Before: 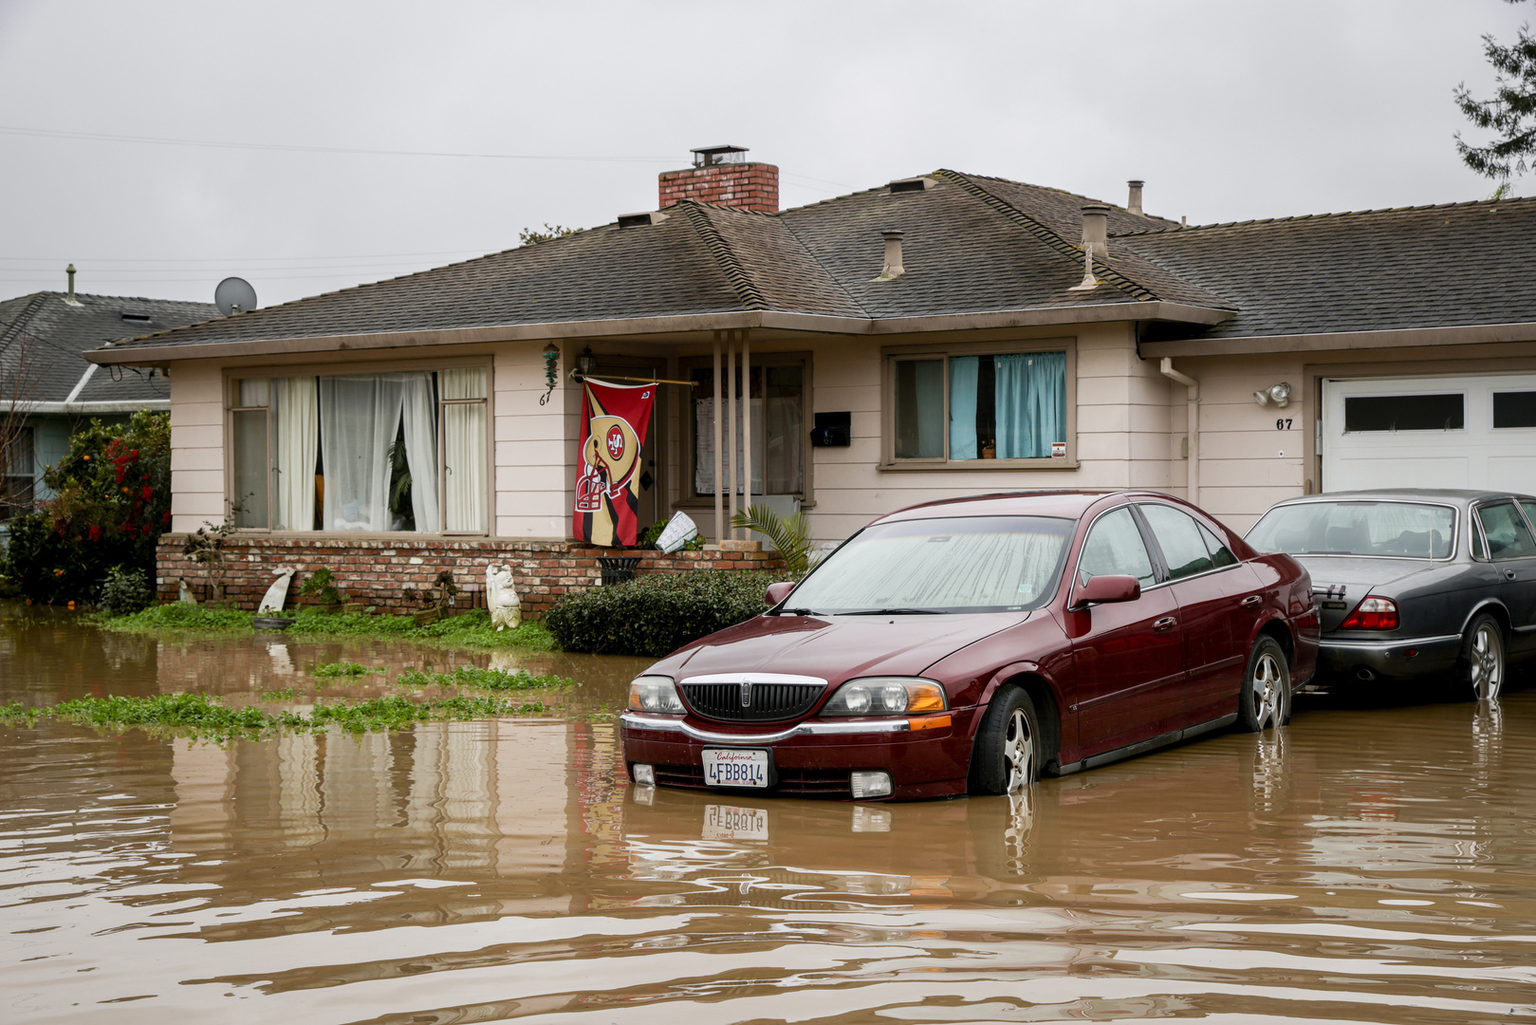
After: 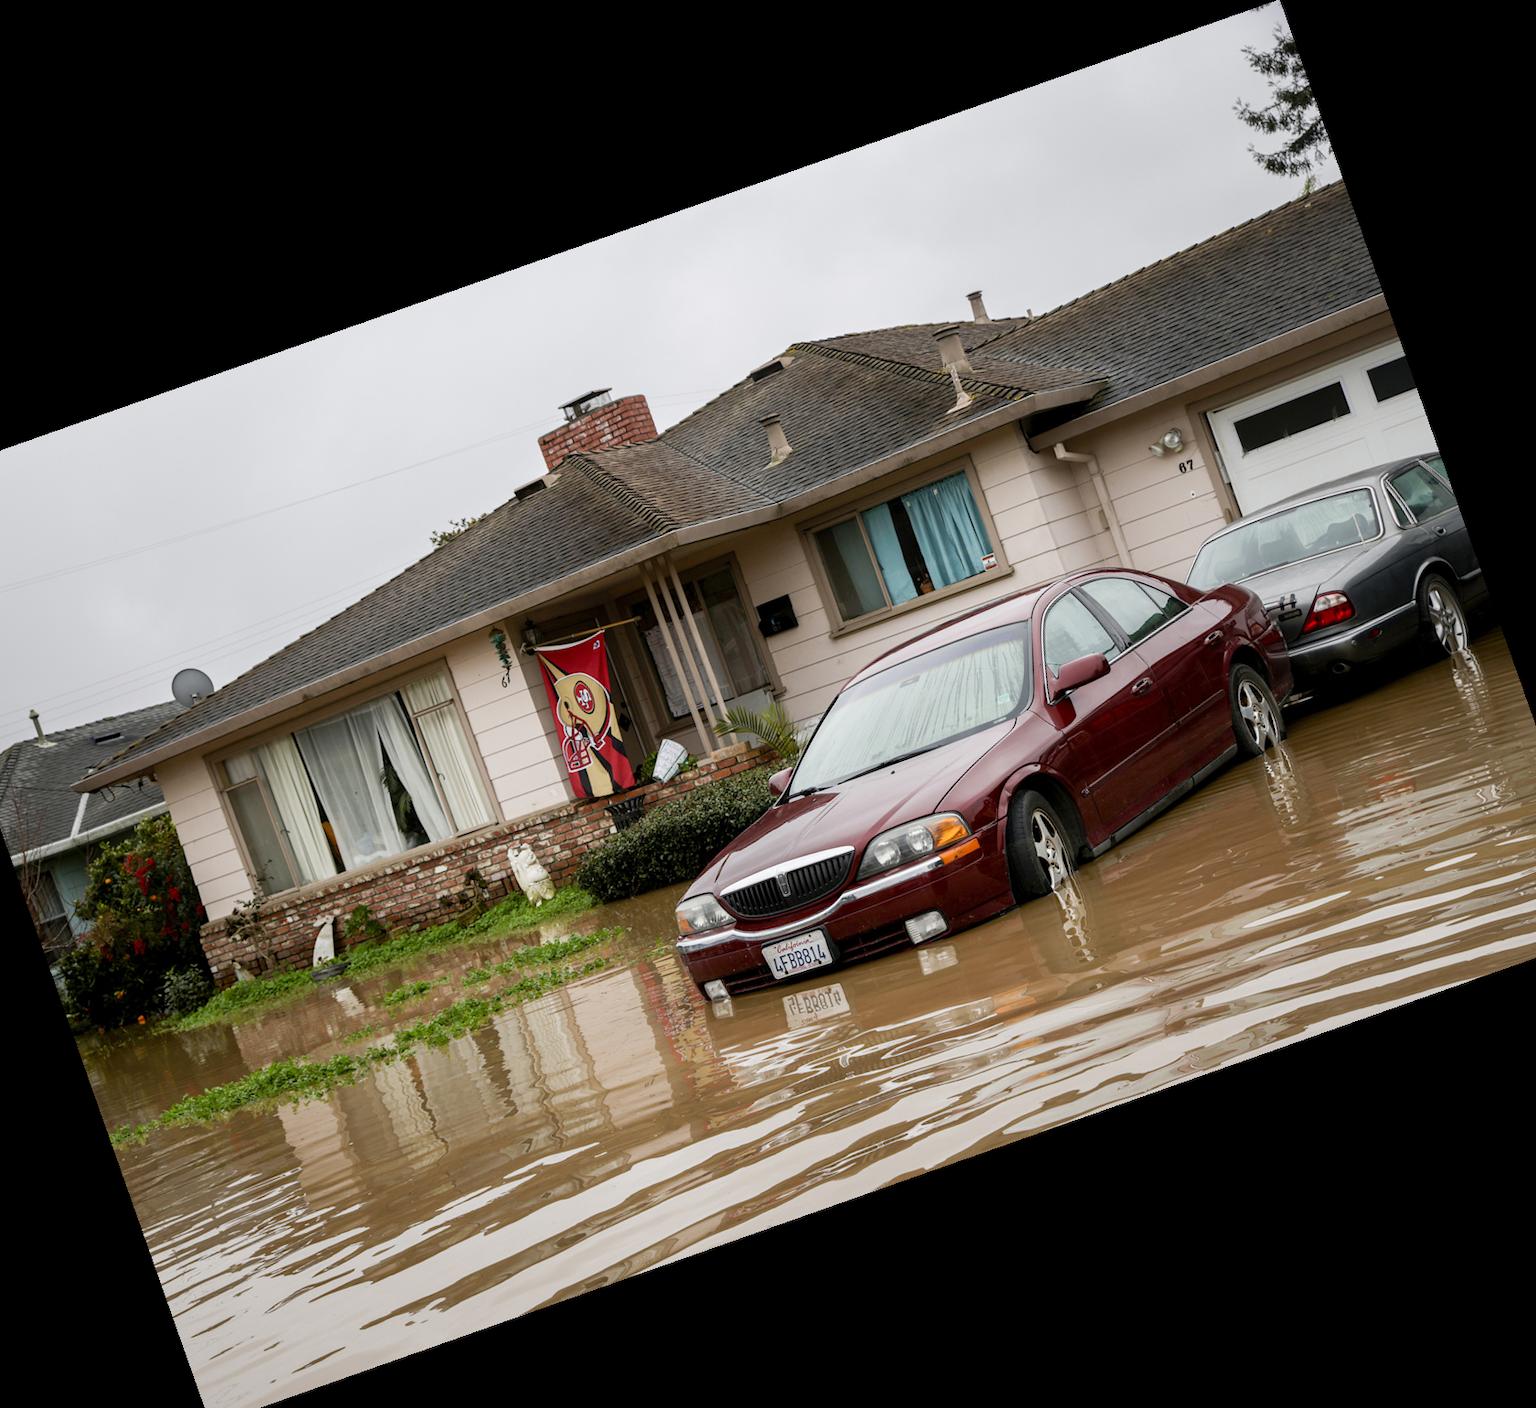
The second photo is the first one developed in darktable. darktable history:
tone equalizer: on, module defaults
crop and rotate: angle 19.43°, left 6.812%, right 4.125%, bottom 1.087%
